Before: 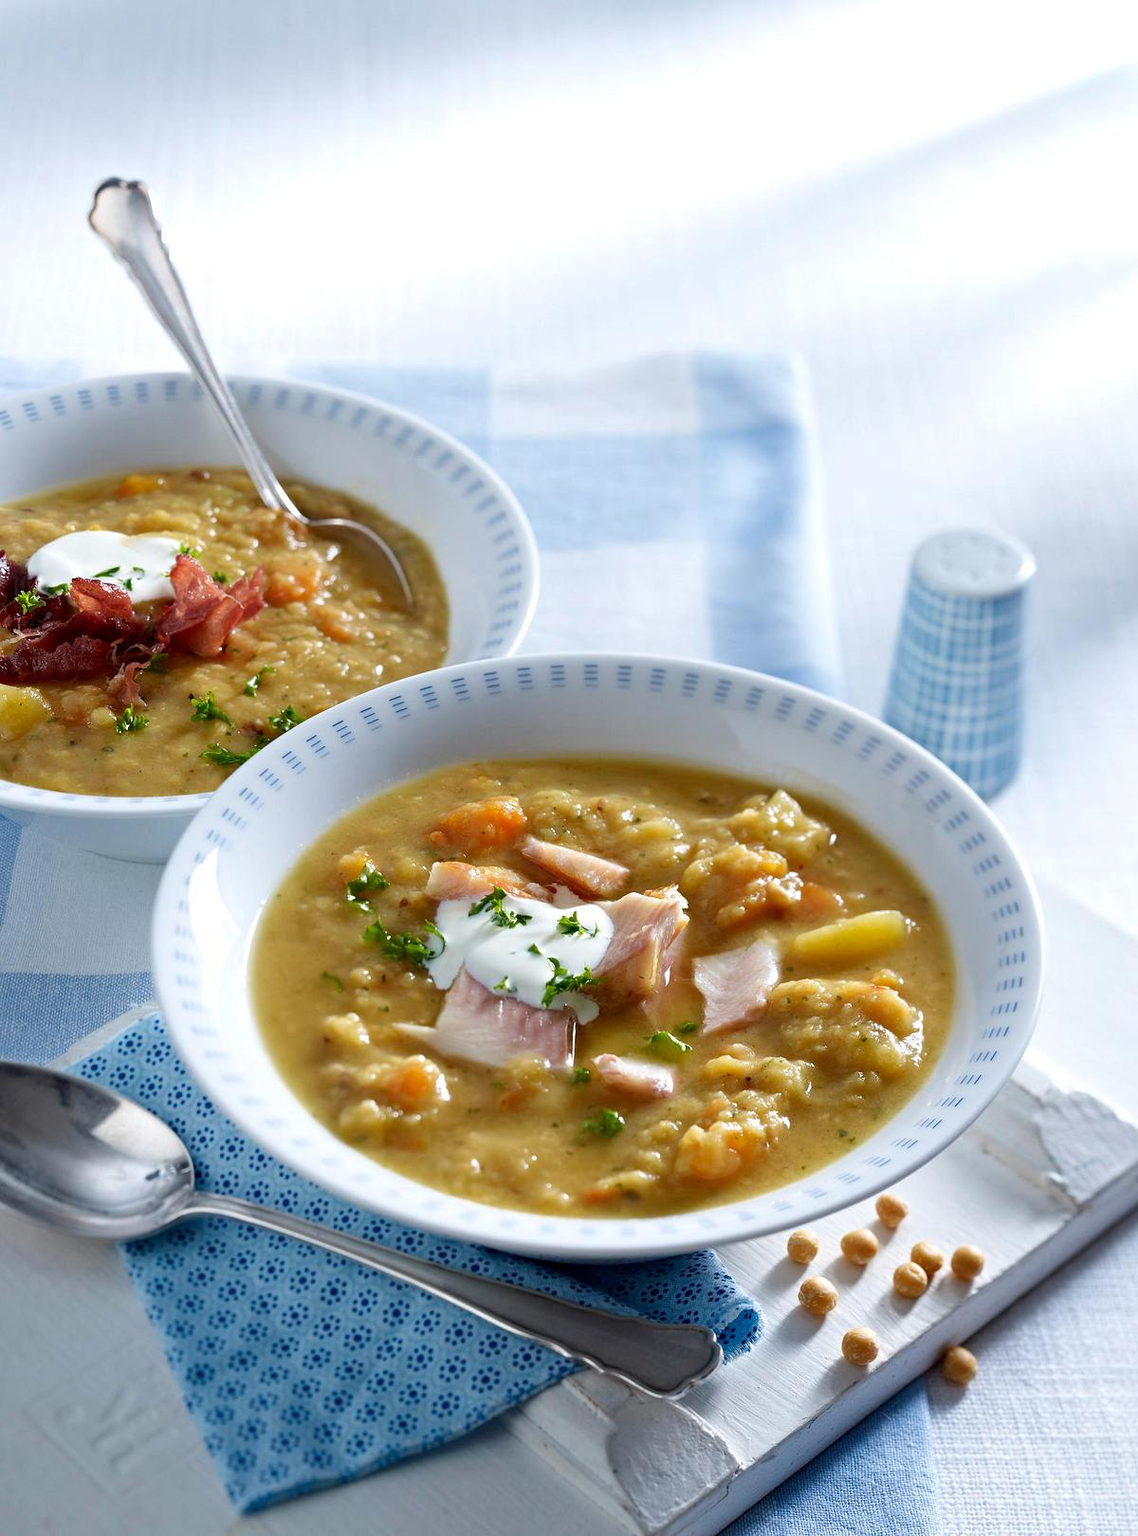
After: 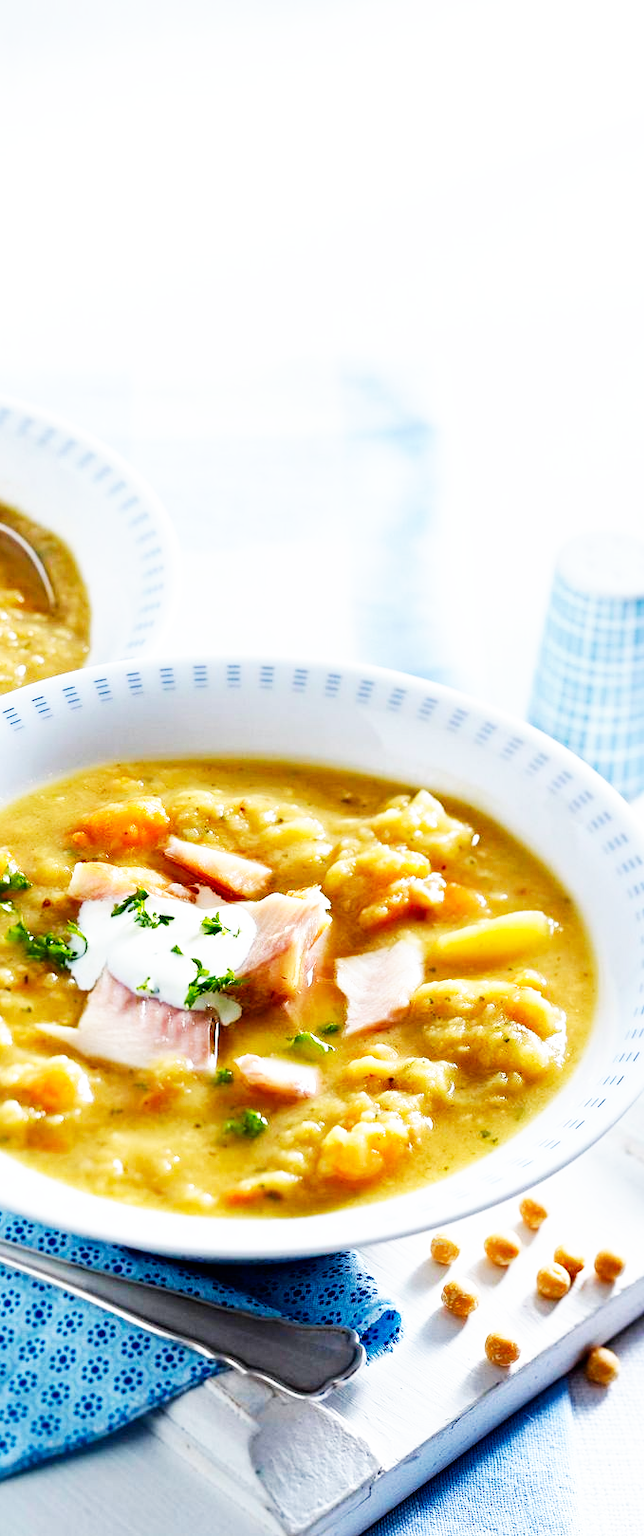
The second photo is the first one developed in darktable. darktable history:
base curve: curves: ch0 [(0, 0) (0.007, 0.004) (0.027, 0.03) (0.046, 0.07) (0.207, 0.54) (0.442, 0.872) (0.673, 0.972) (1, 1)], preserve colors none
tone equalizer: on, module defaults
haze removal: compatibility mode true, adaptive false
crop: left 31.458%, top 0%, right 11.876%
